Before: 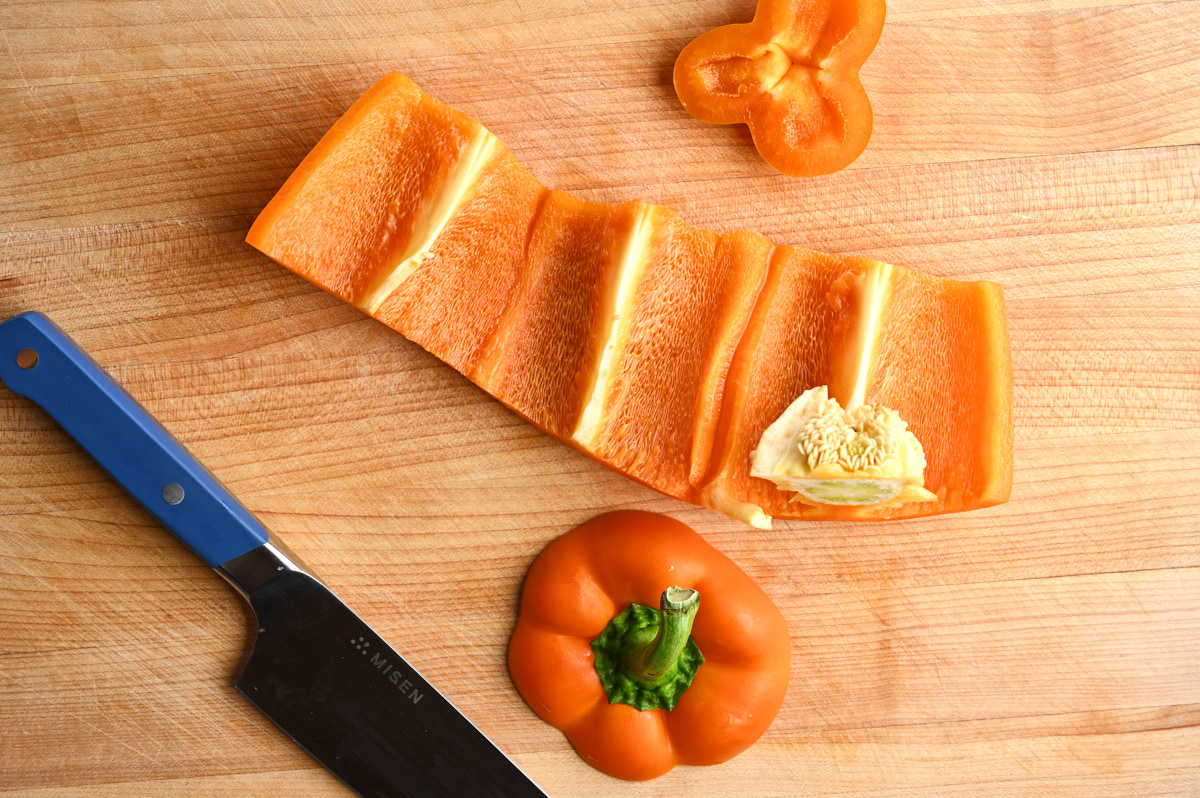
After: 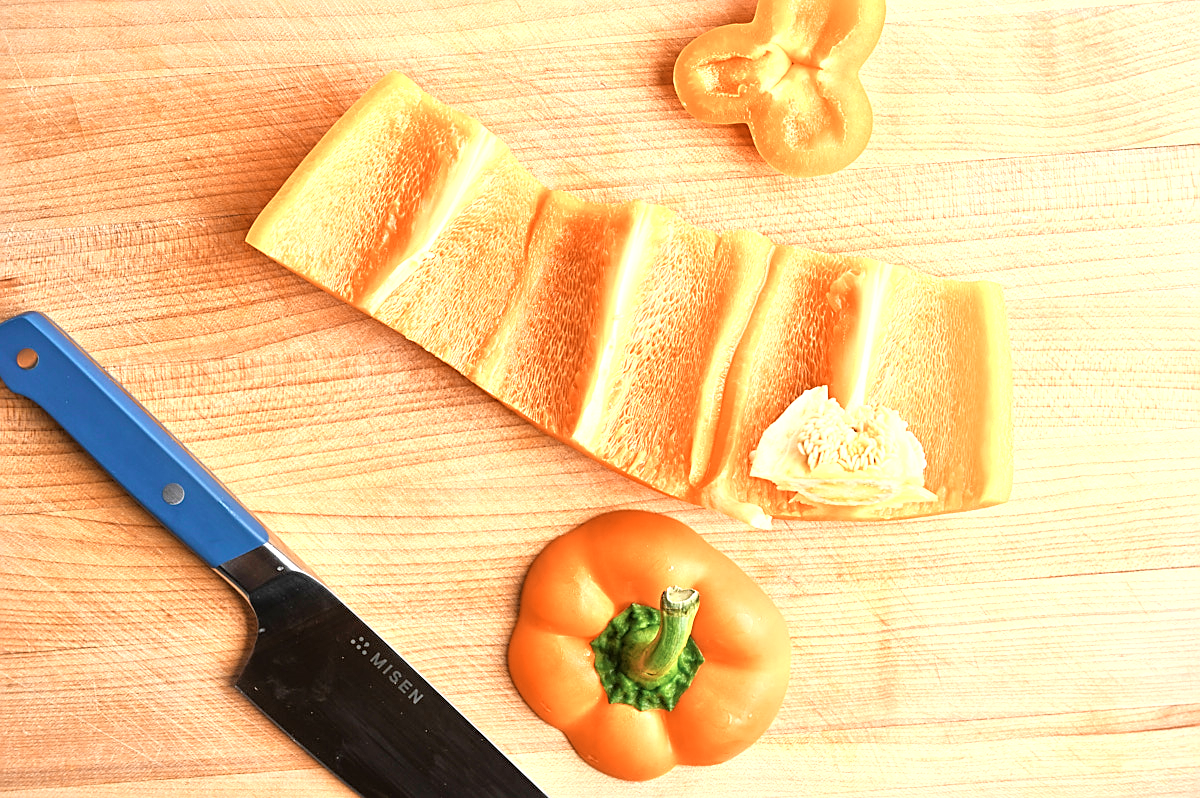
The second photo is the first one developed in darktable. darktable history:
sharpen: on, module defaults
color zones: curves: ch0 [(0.018, 0.548) (0.197, 0.654) (0.425, 0.447) (0.605, 0.658) (0.732, 0.579)]; ch1 [(0.105, 0.531) (0.224, 0.531) (0.386, 0.39) (0.618, 0.456) (0.732, 0.456) (0.956, 0.421)]; ch2 [(0.039, 0.583) (0.215, 0.465) (0.399, 0.544) (0.465, 0.548) (0.614, 0.447) (0.724, 0.43) (0.882, 0.623) (0.956, 0.632)]
tone equalizer: -7 EV 0.15 EV, -6 EV 0.6 EV, -5 EV 1.15 EV, -4 EV 1.33 EV, -3 EV 1.15 EV, -2 EV 0.6 EV, -1 EV 0.15 EV, mask exposure compensation -0.5 EV
